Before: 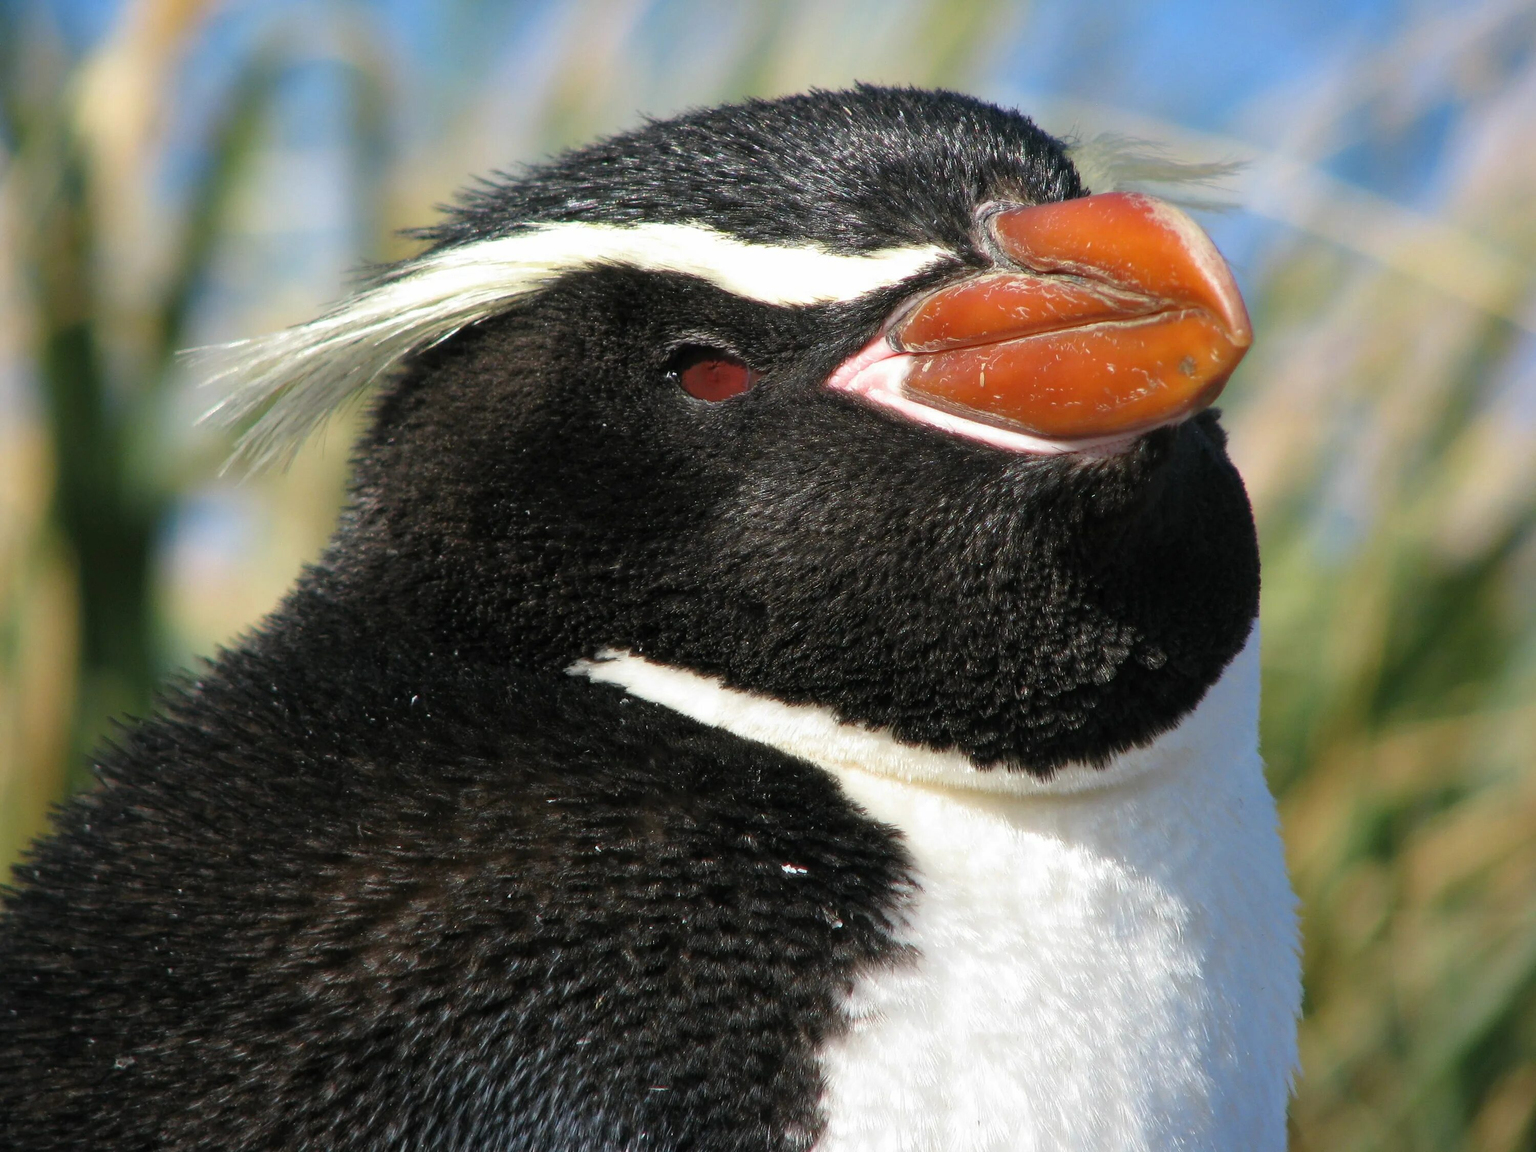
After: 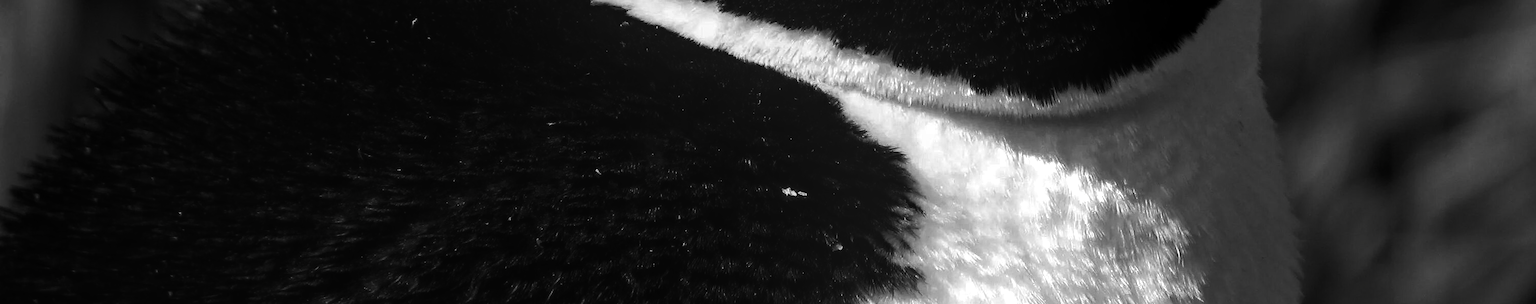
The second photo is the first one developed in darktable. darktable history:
crop and rotate: top 58.806%, bottom 14.748%
local contrast: on, module defaults
tone equalizer: on, module defaults
exposure: black level correction -0.042, exposure 0.061 EV, compensate highlight preservation false
contrast brightness saturation: contrast 0.017, brightness -1, saturation -0.997
